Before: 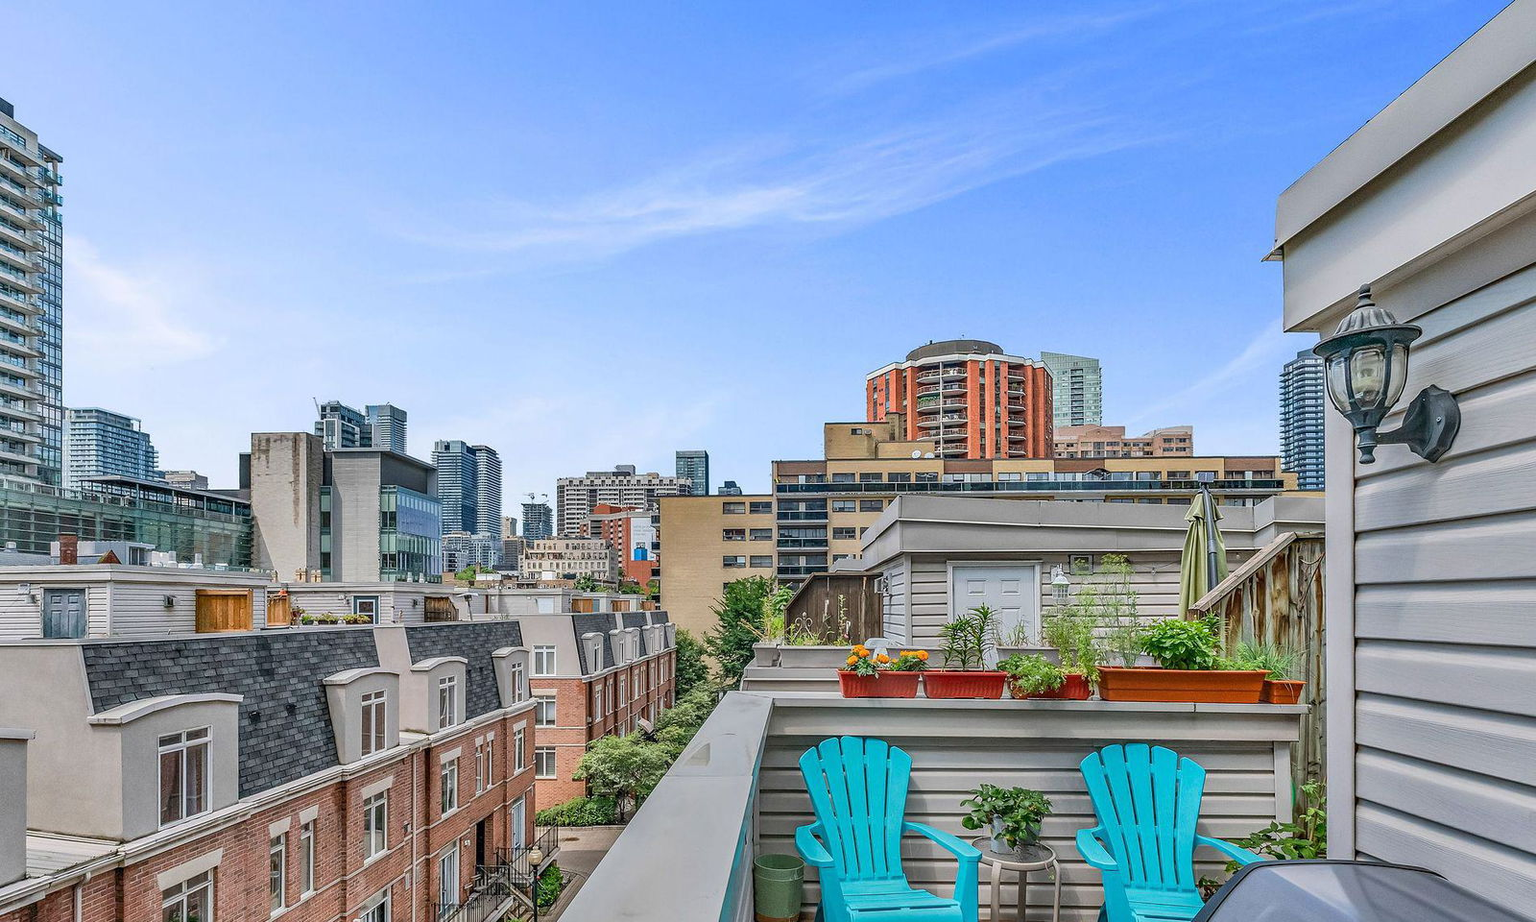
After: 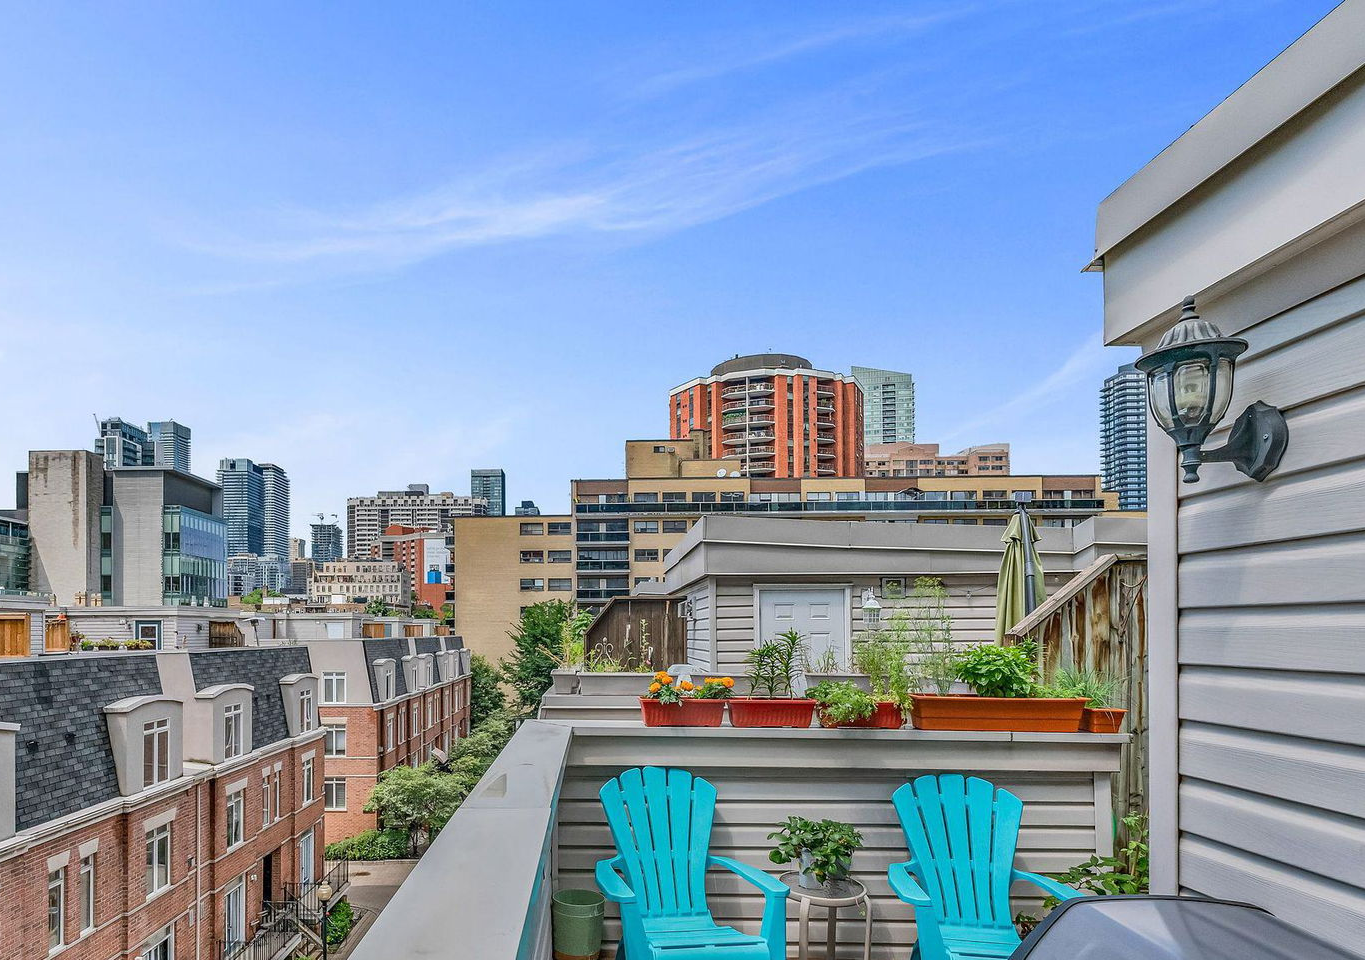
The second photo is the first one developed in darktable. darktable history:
crop and rotate: left 14.677%
